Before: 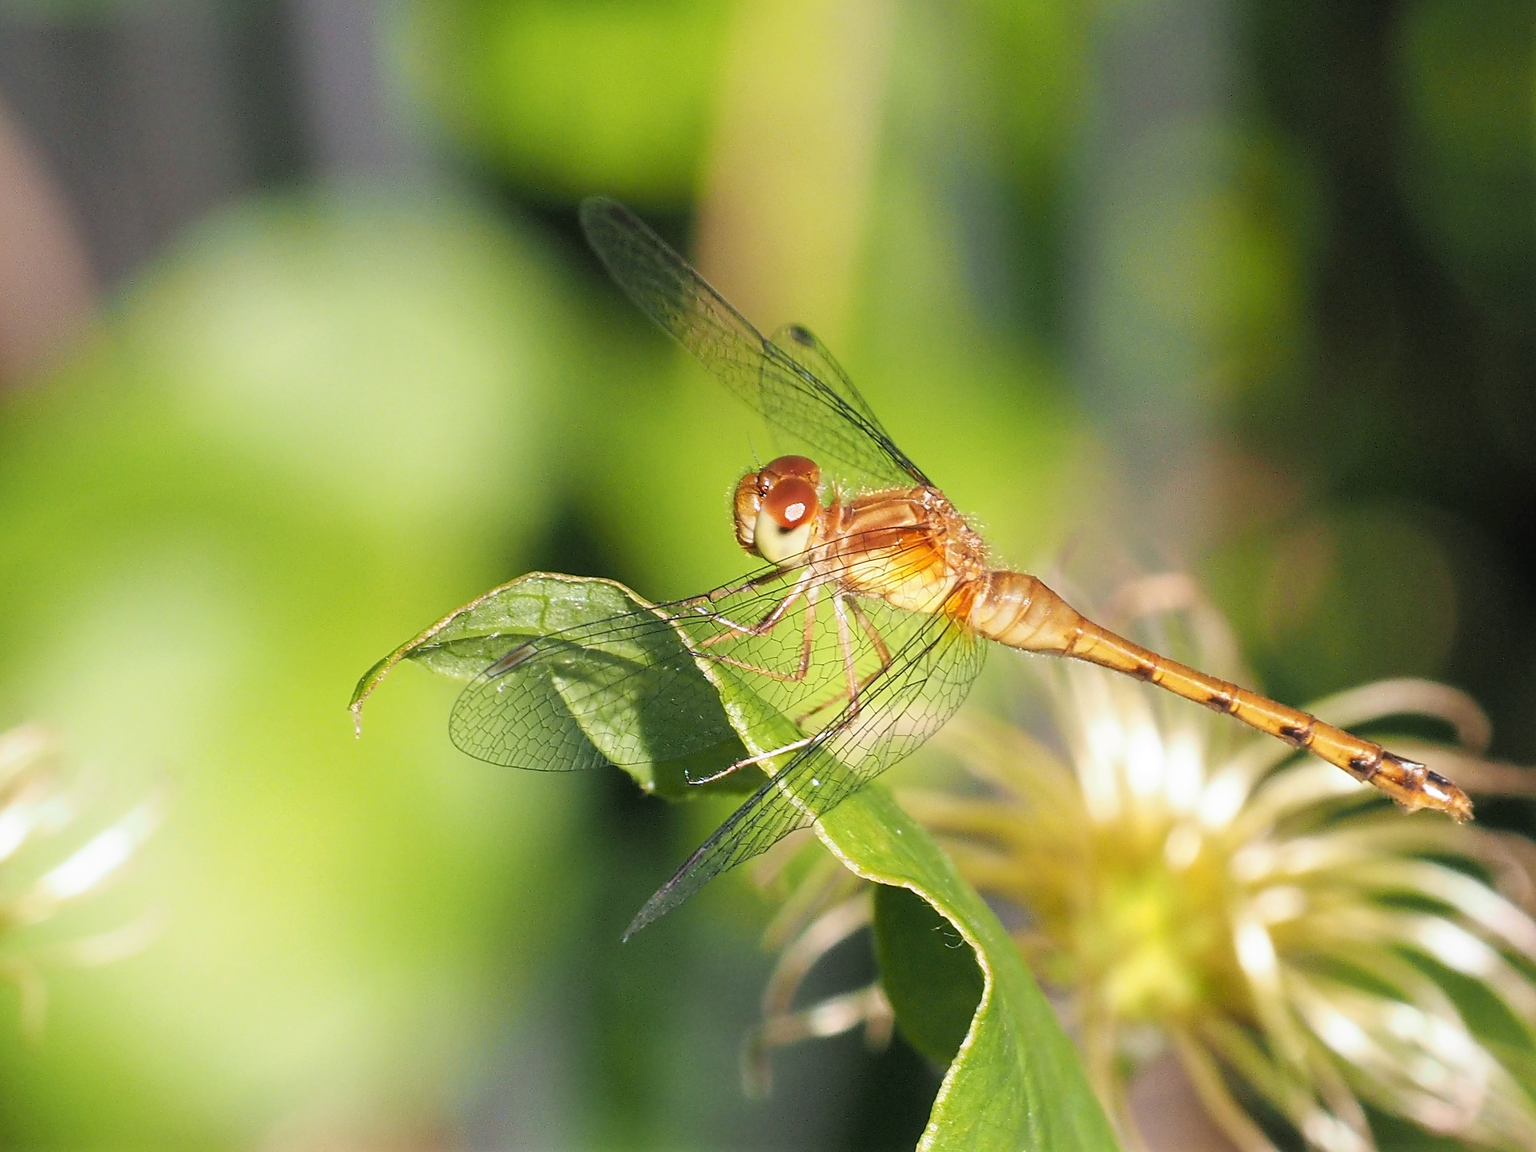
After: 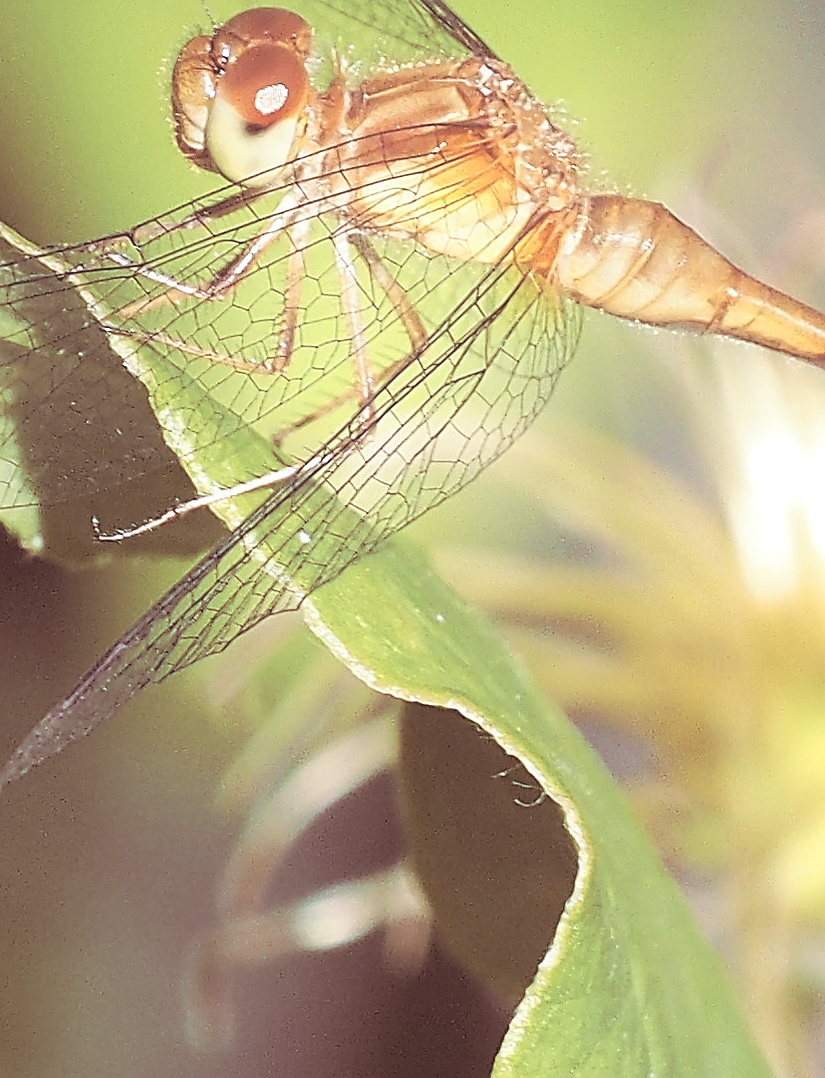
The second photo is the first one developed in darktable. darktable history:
sharpen: on, module defaults
contrast equalizer: y [[0.439, 0.44, 0.442, 0.457, 0.493, 0.498], [0.5 ×6], [0.5 ×6], [0 ×6], [0 ×6]], mix 0.76
exposure: black level correction 0, exposure 0.9 EV, compensate highlight preservation false
crop: left 40.878%, top 39.176%, right 25.993%, bottom 3.081%
split-toning: on, module defaults
contrast brightness saturation: contrast -0.26, saturation -0.43
